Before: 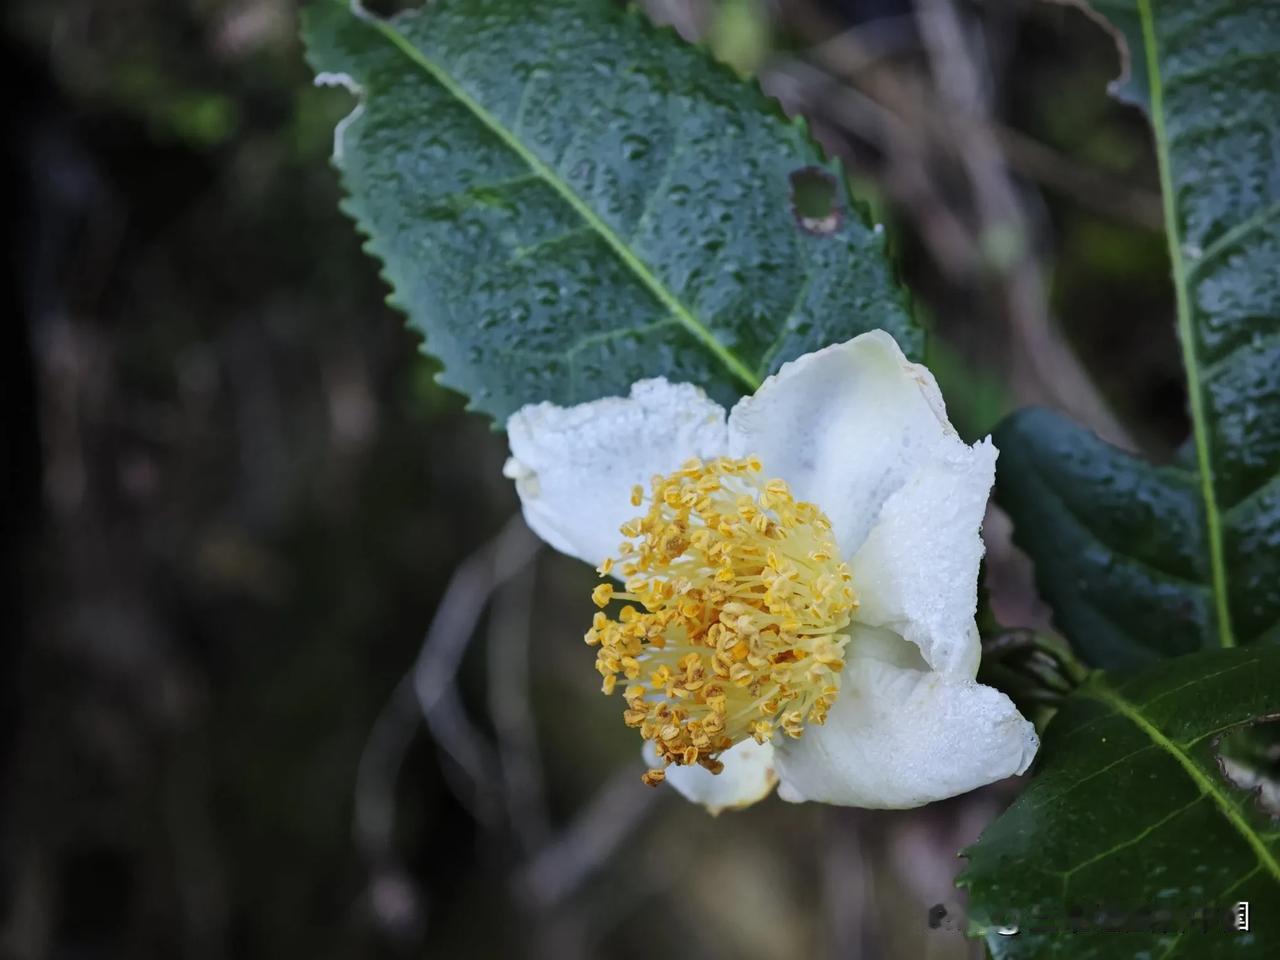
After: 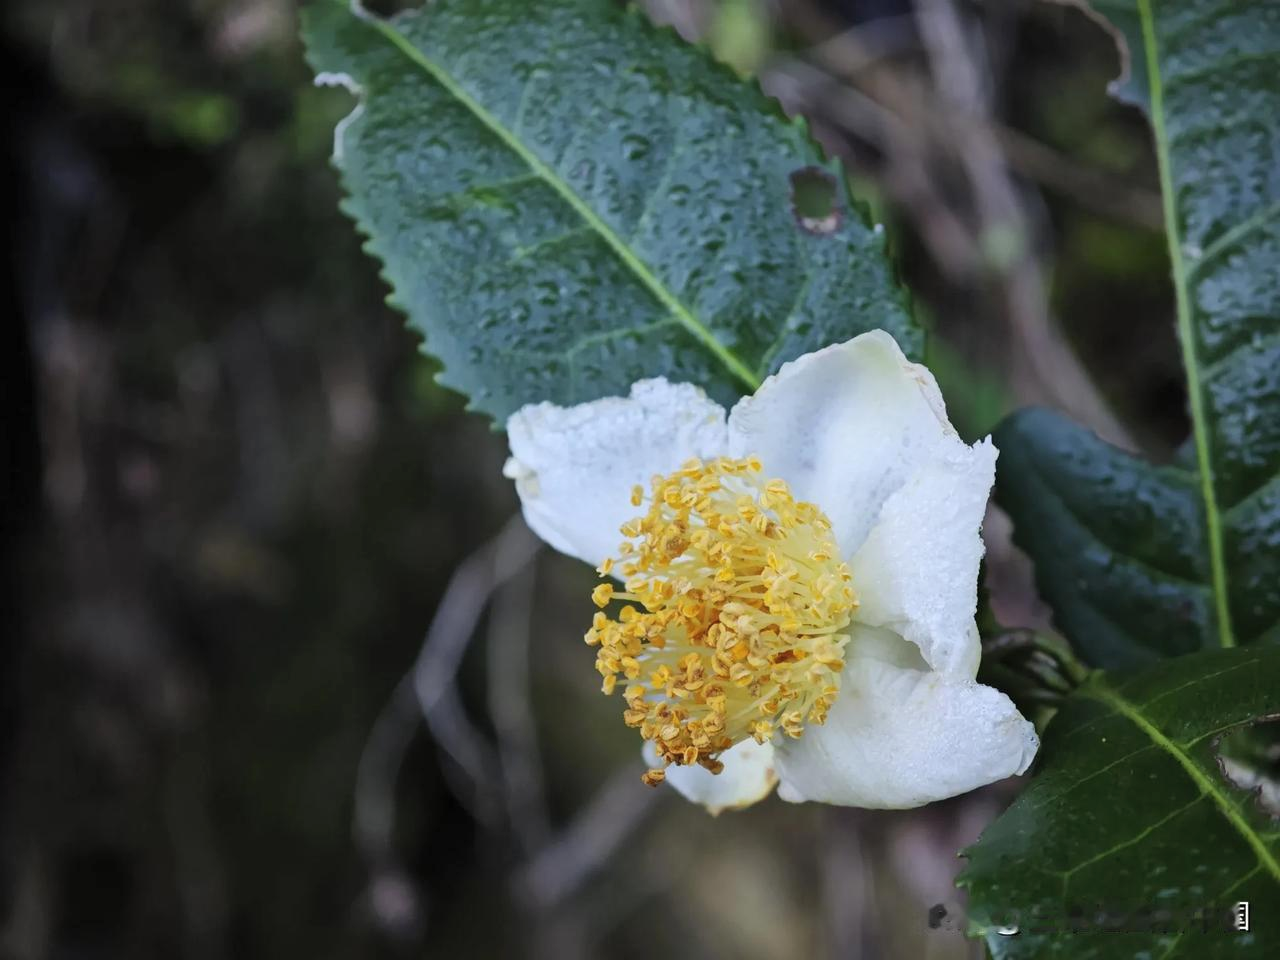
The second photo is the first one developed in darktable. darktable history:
contrast brightness saturation: contrast 0.051, brightness 0.059, saturation 0.009
